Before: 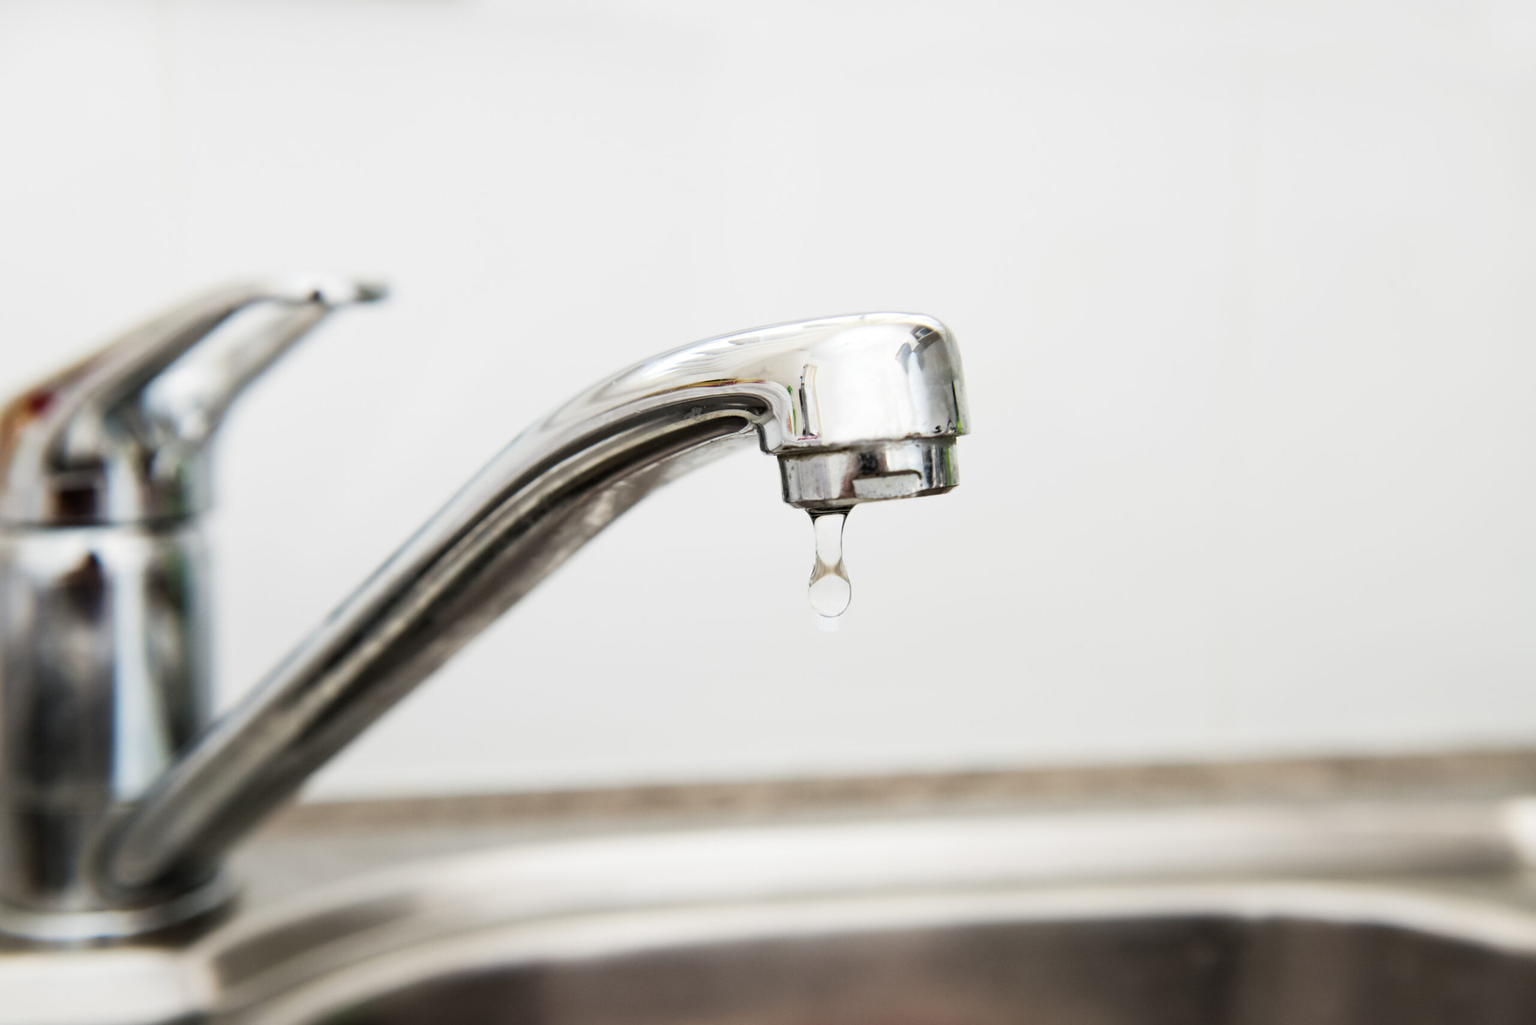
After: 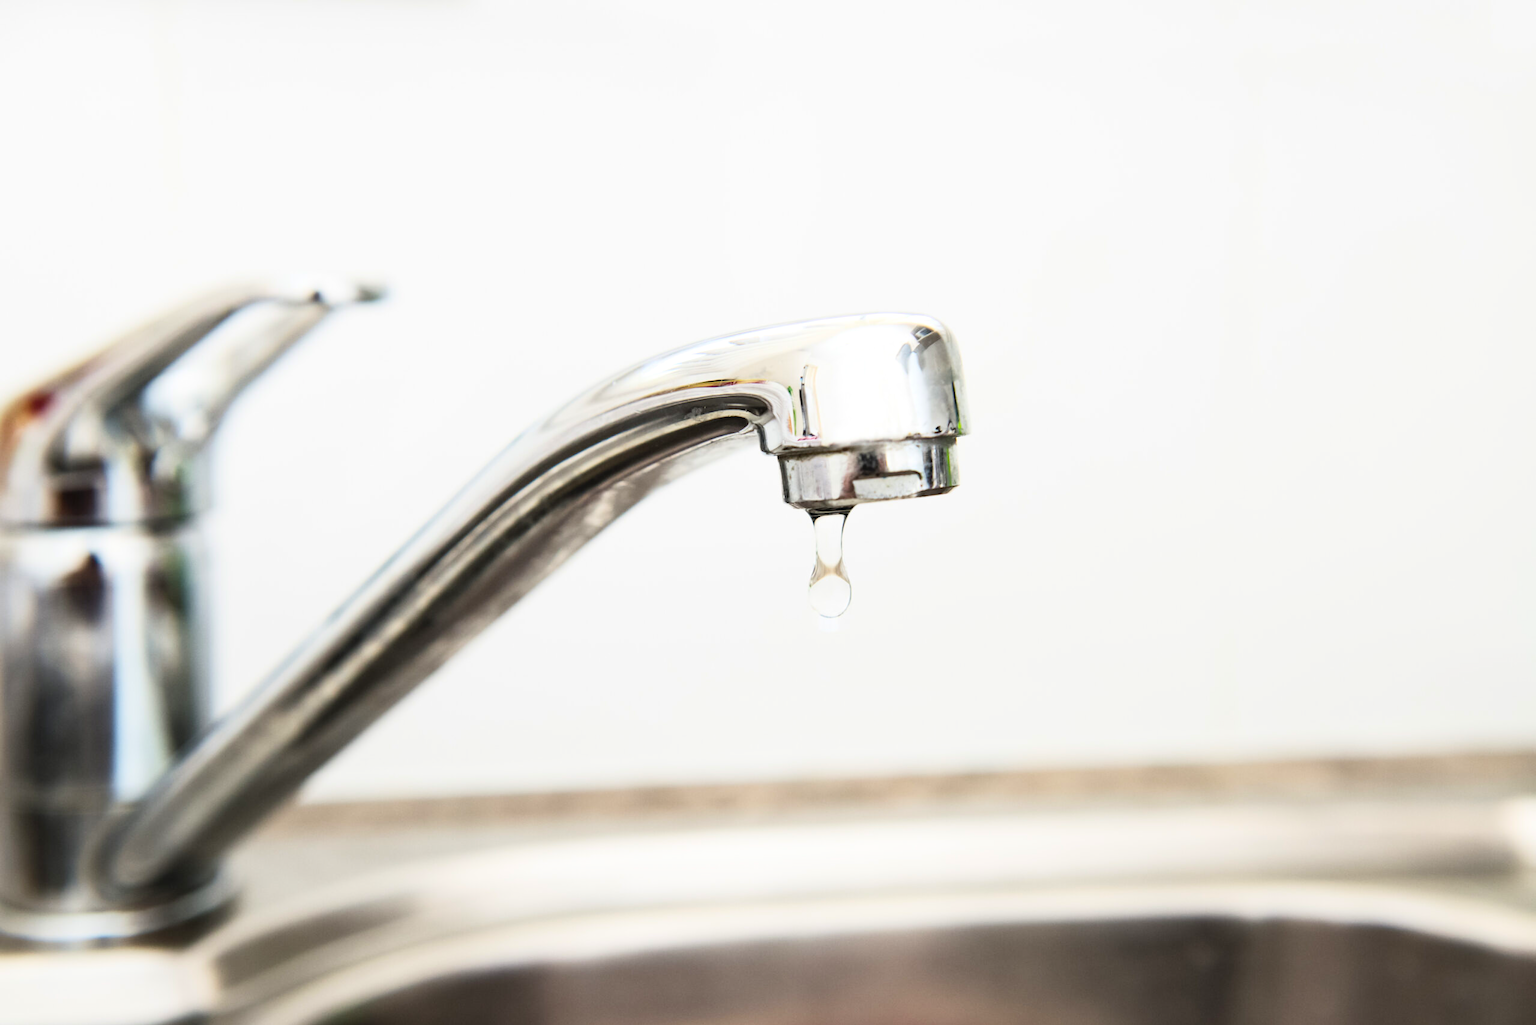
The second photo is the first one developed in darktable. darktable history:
exposure: black level correction -0.001, exposure 0.079 EV, compensate exposure bias true, compensate highlight preservation false
contrast brightness saturation: contrast 0.204, brightness 0.166, saturation 0.225
